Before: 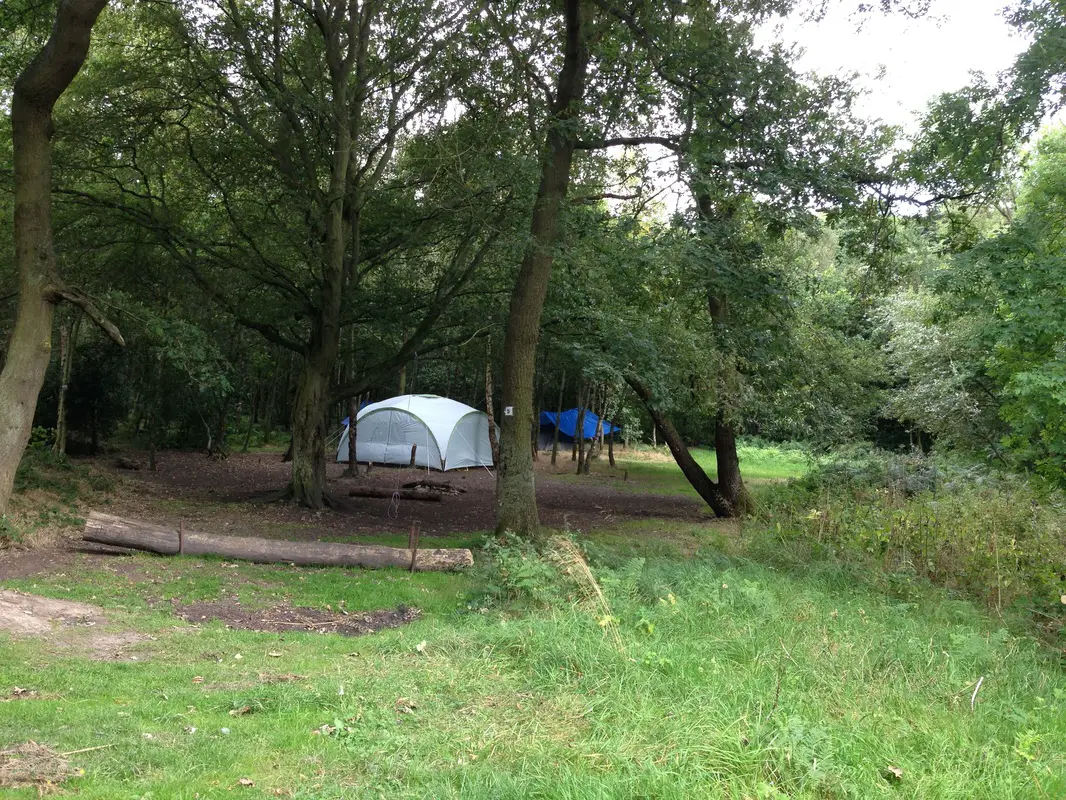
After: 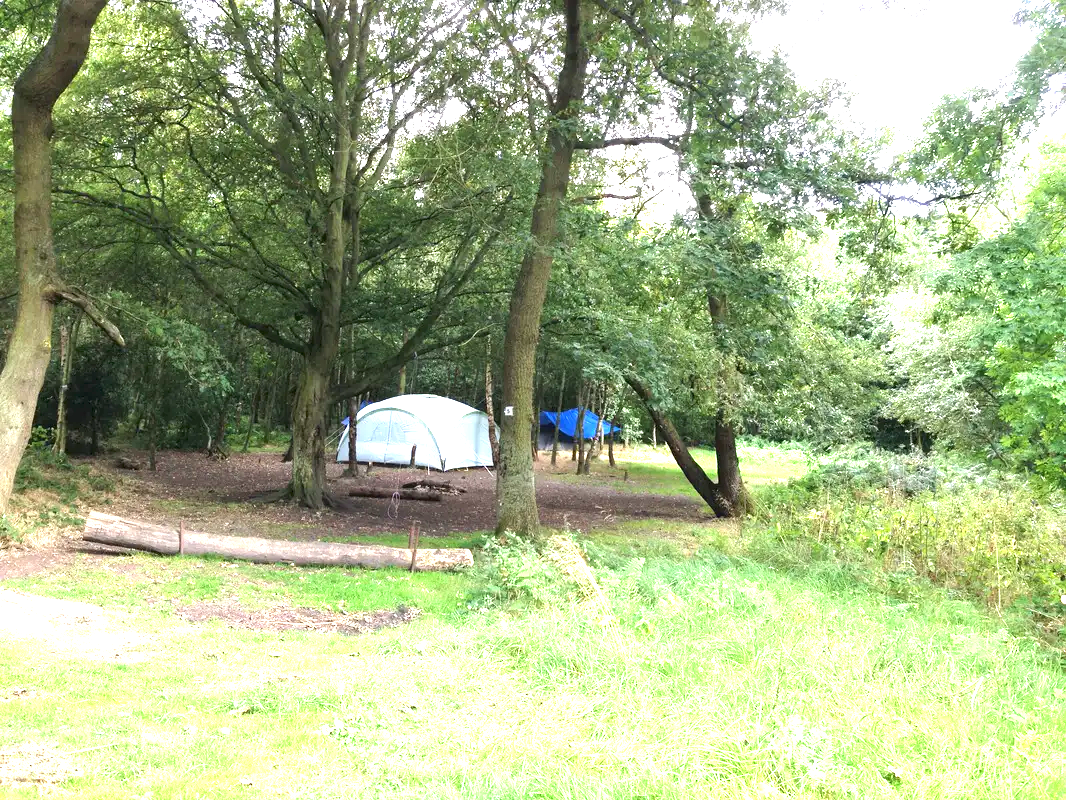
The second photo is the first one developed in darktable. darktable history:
exposure: black level correction 0, exposure 1.975 EV, compensate exposure bias true, compensate highlight preservation false
